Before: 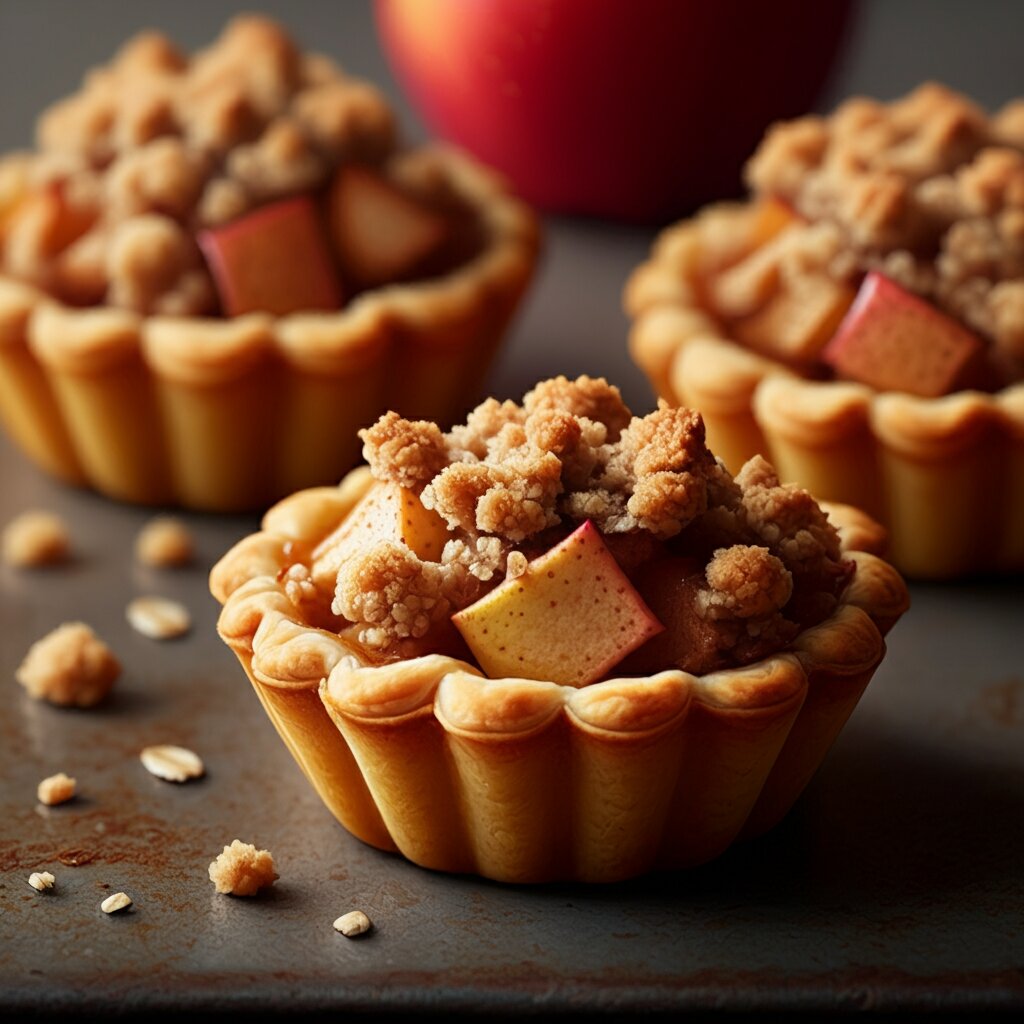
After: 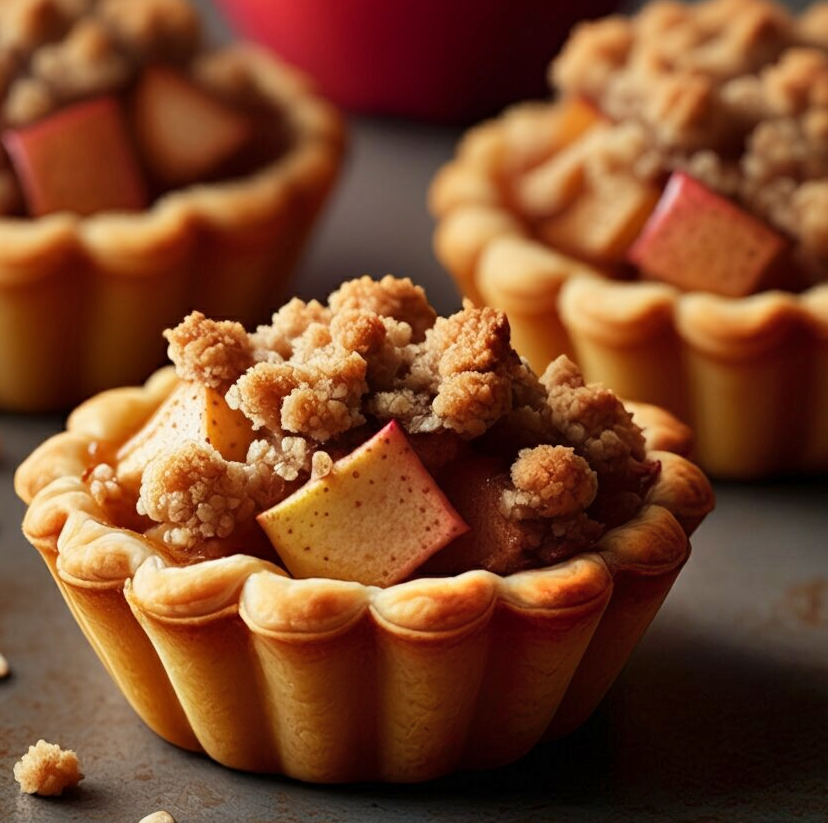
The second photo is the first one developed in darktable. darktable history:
crop: left 19.067%, top 9.804%, right 0.001%, bottom 9.753%
shadows and highlights: soften with gaussian
